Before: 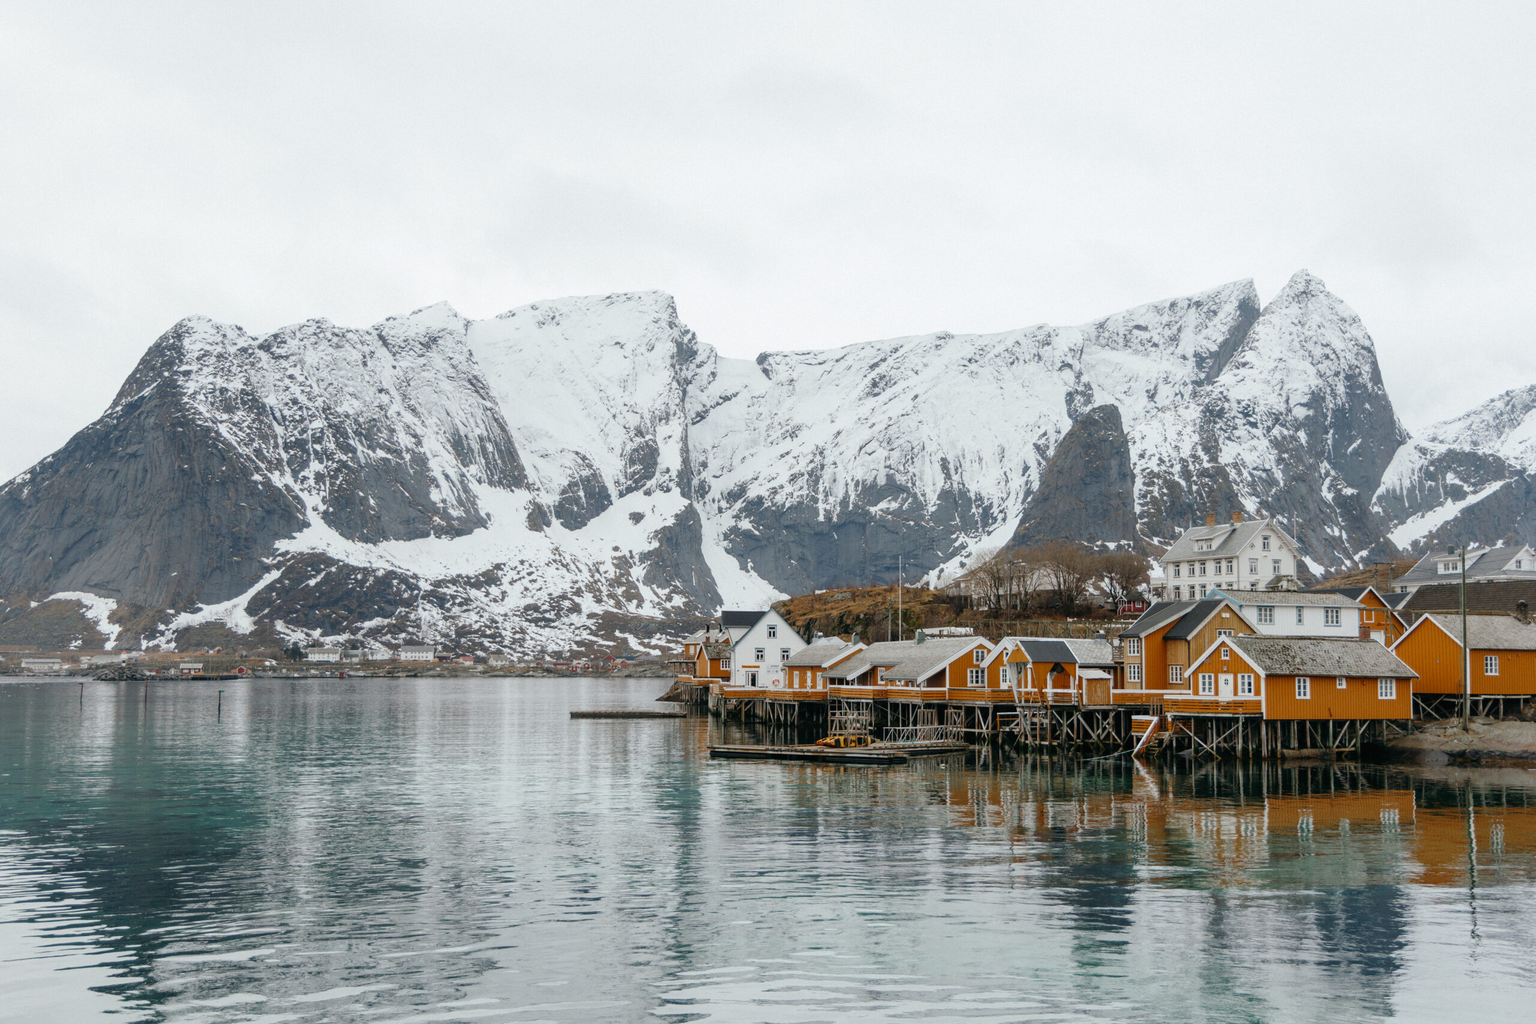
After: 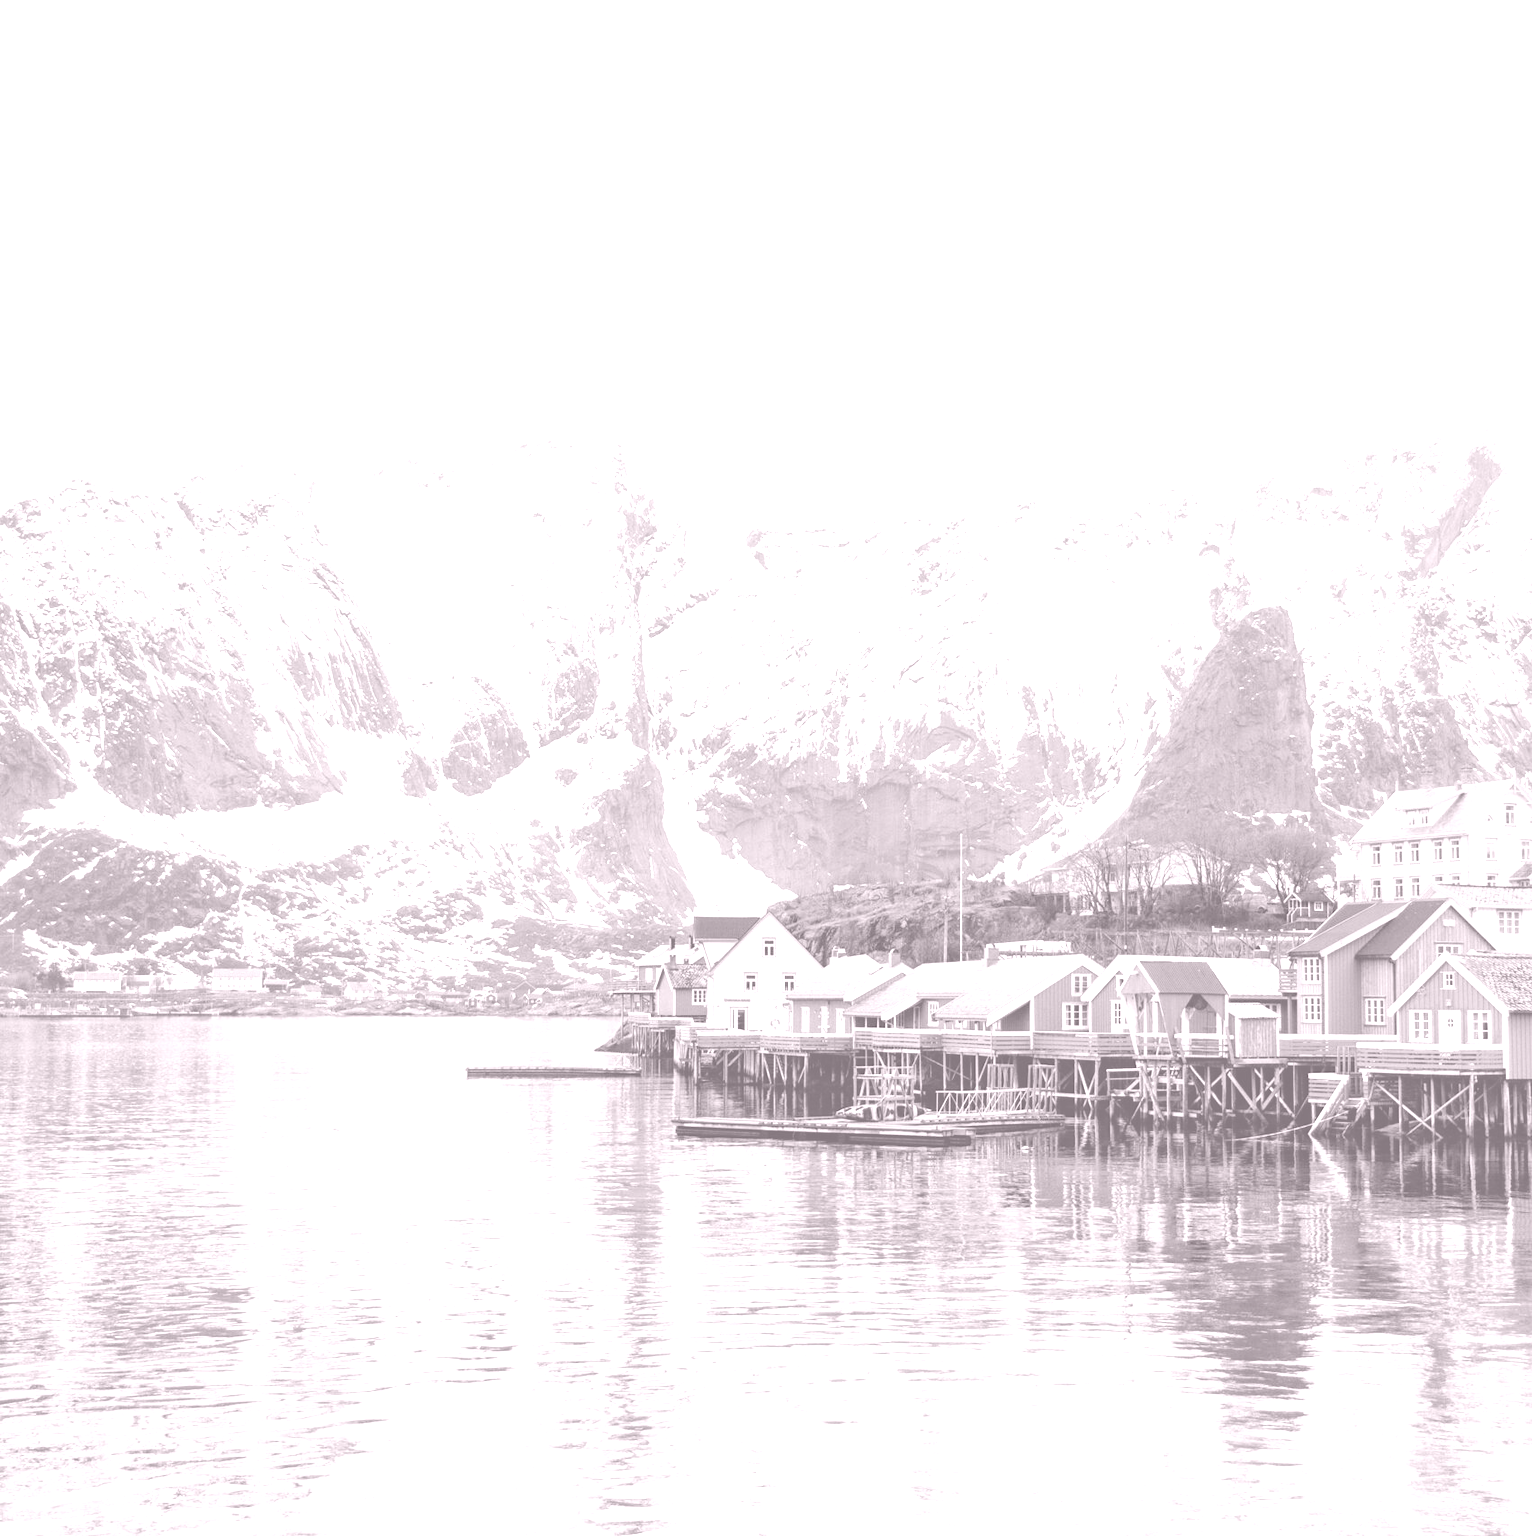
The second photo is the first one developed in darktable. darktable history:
crop: left 16.899%, right 16.556%
colorize: hue 25.2°, saturation 83%, source mix 82%, lightness 79%, version 1
color correction: saturation 1.11
